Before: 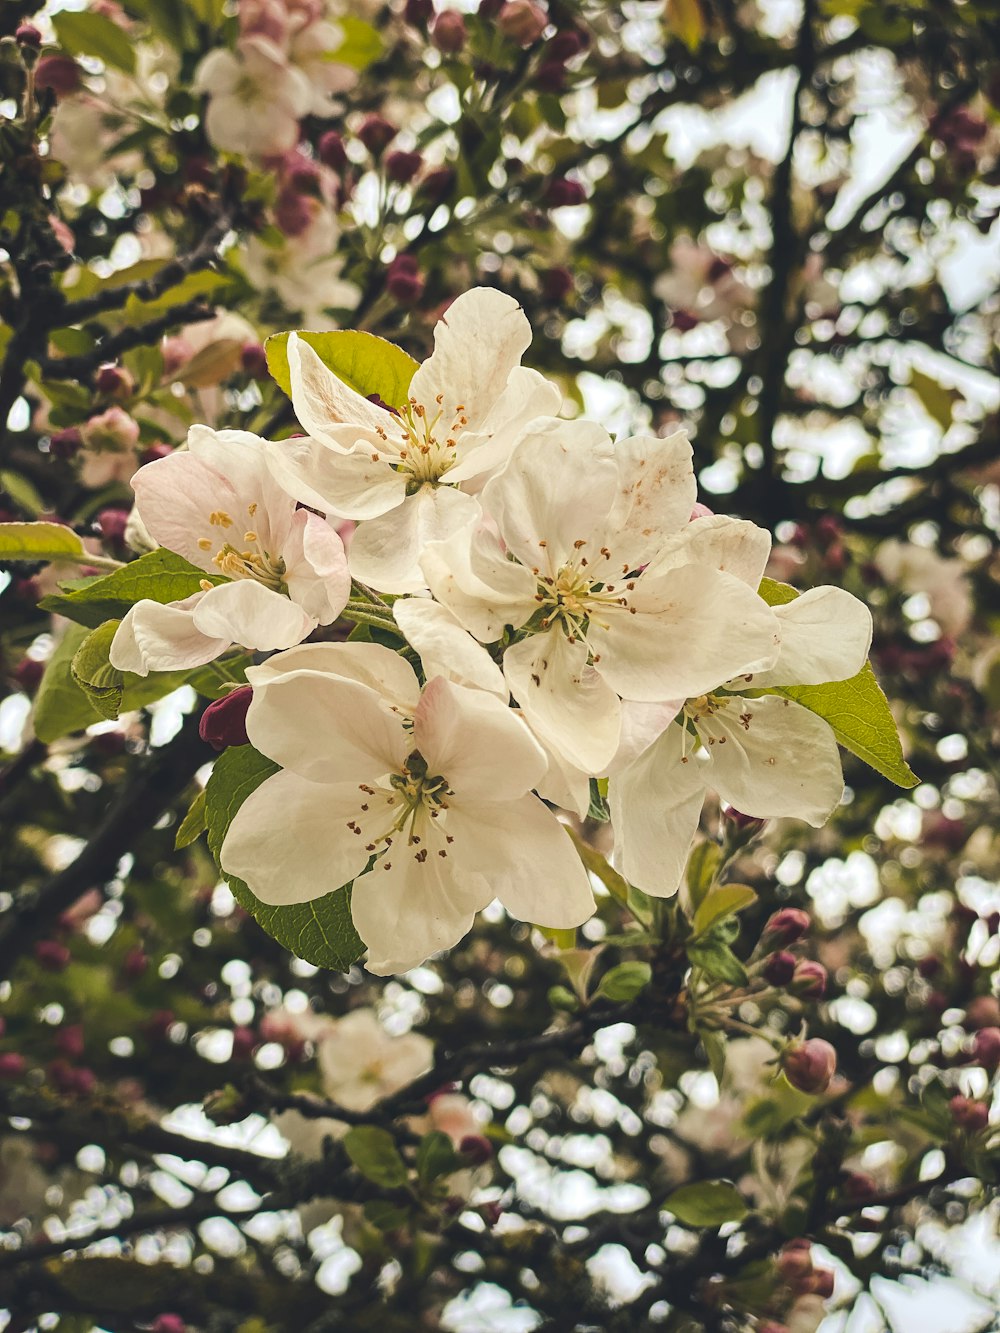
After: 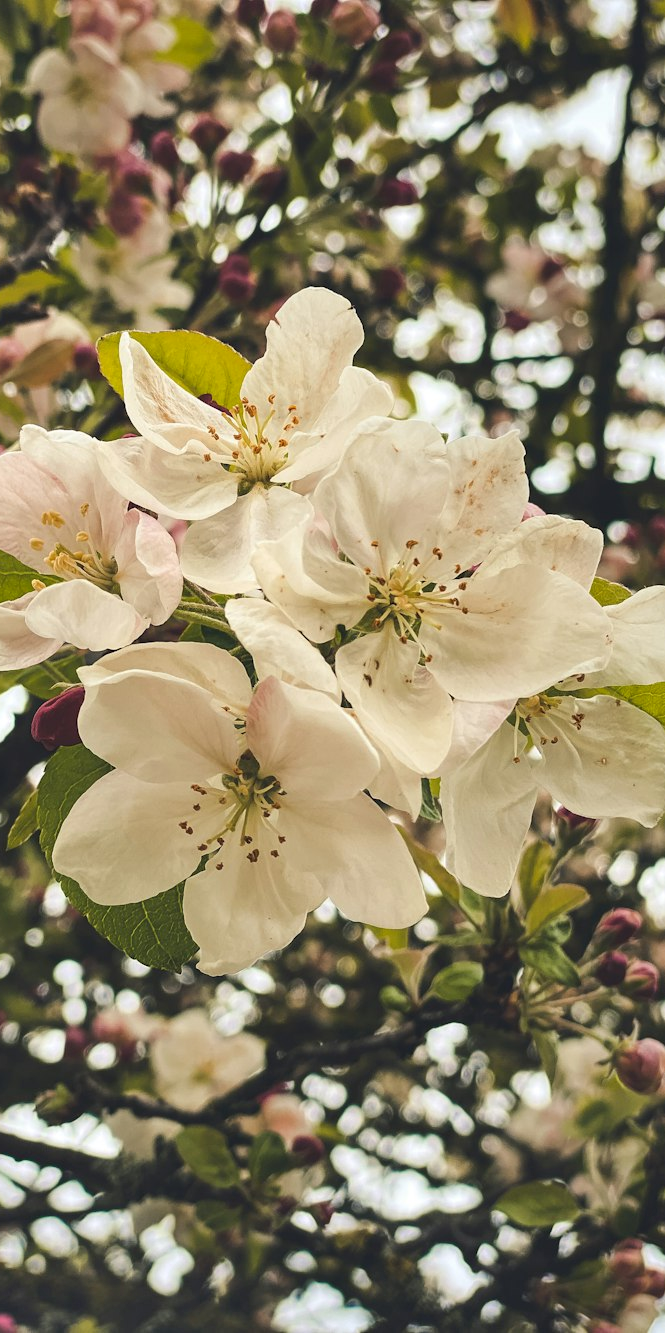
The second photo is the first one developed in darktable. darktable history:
crop: left 16.899%, right 16.556%
shadows and highlights: shadows 75, highlights -25, soften with gaussian
